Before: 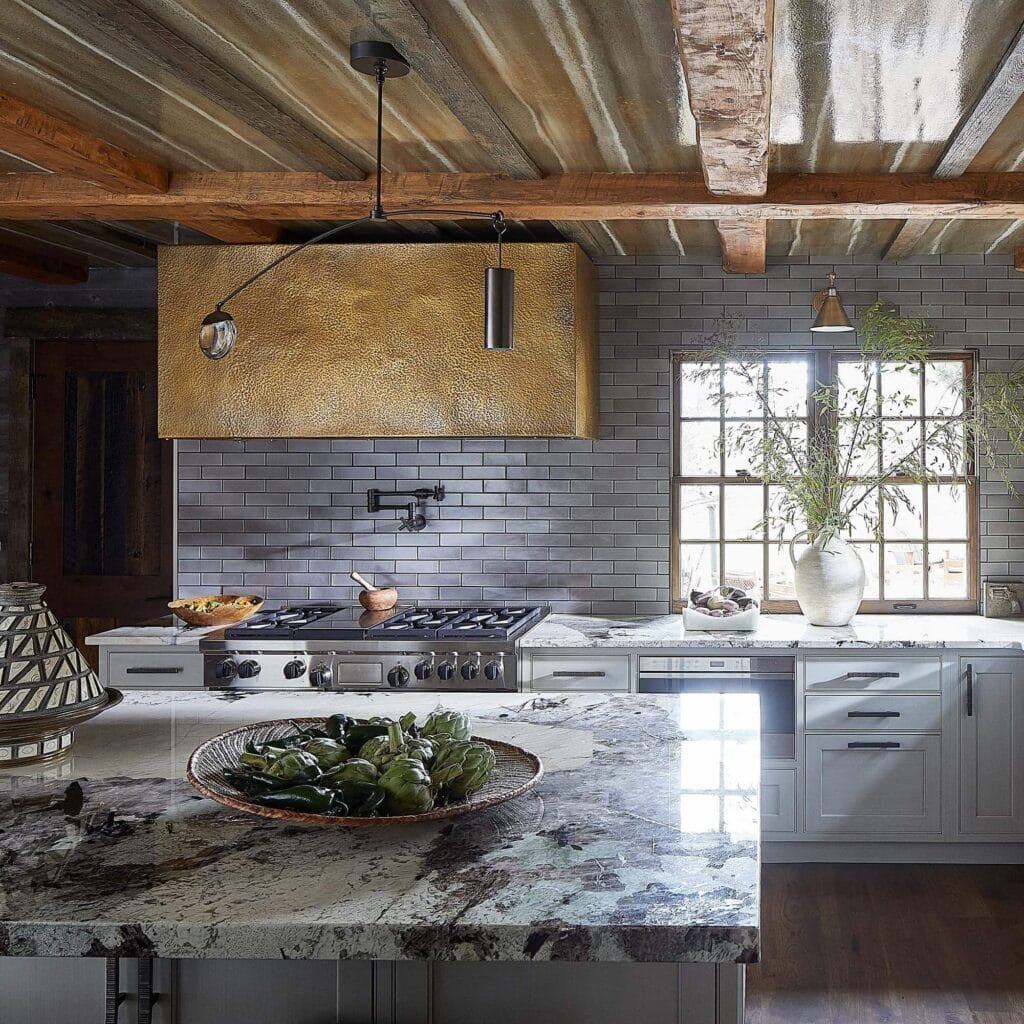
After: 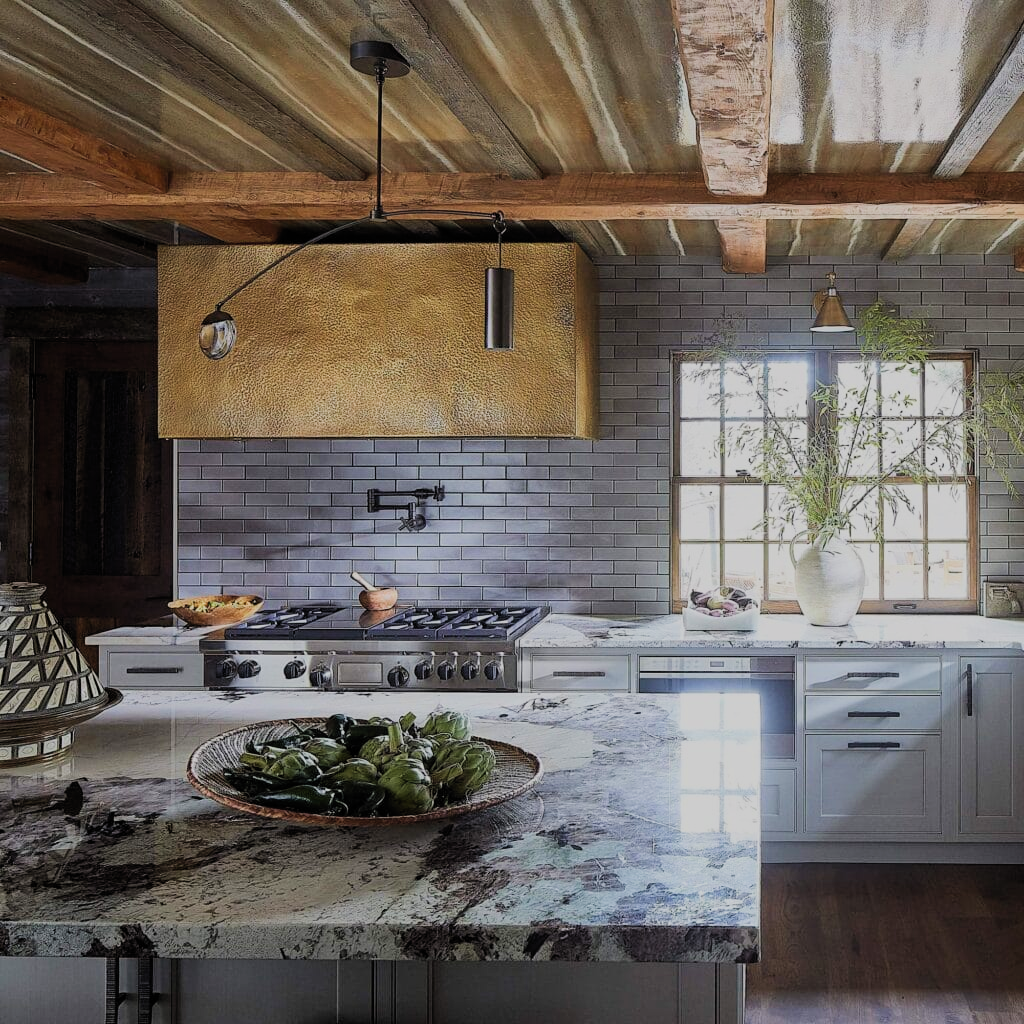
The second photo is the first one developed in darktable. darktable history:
filmic rgb: black relative exposure -7.65 EV, white relative exposure 4.56 EV, hardness 3.61, color science v5 (2021), contrast in shadows safe, contrast in highlights safe
velvia: on, module defaults
